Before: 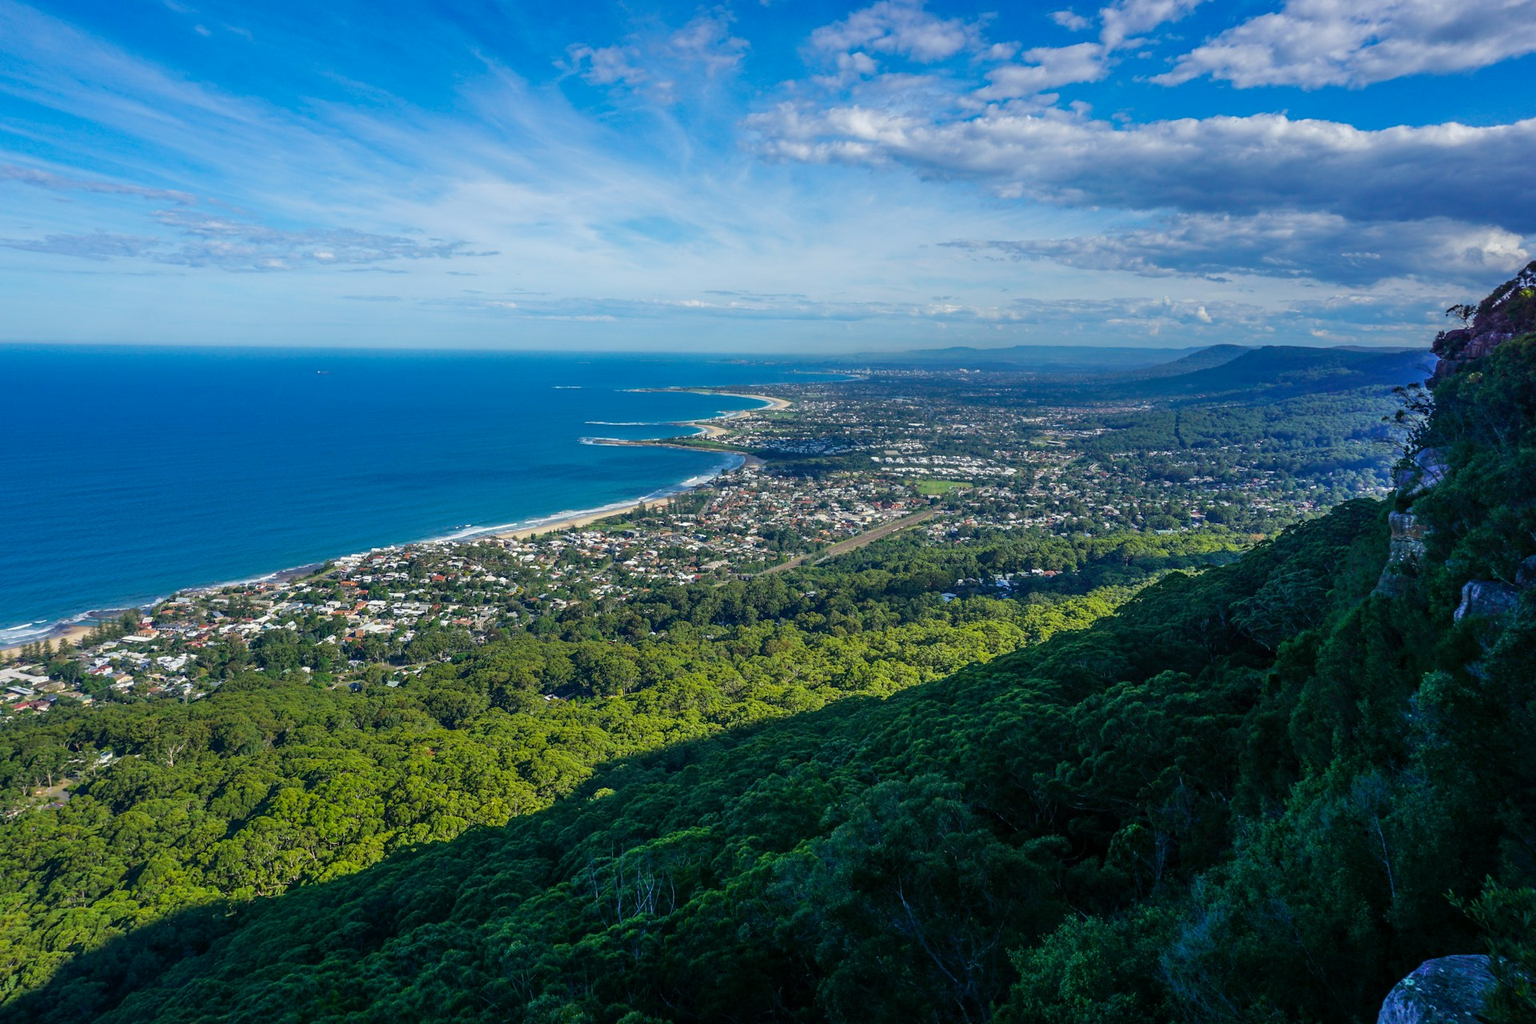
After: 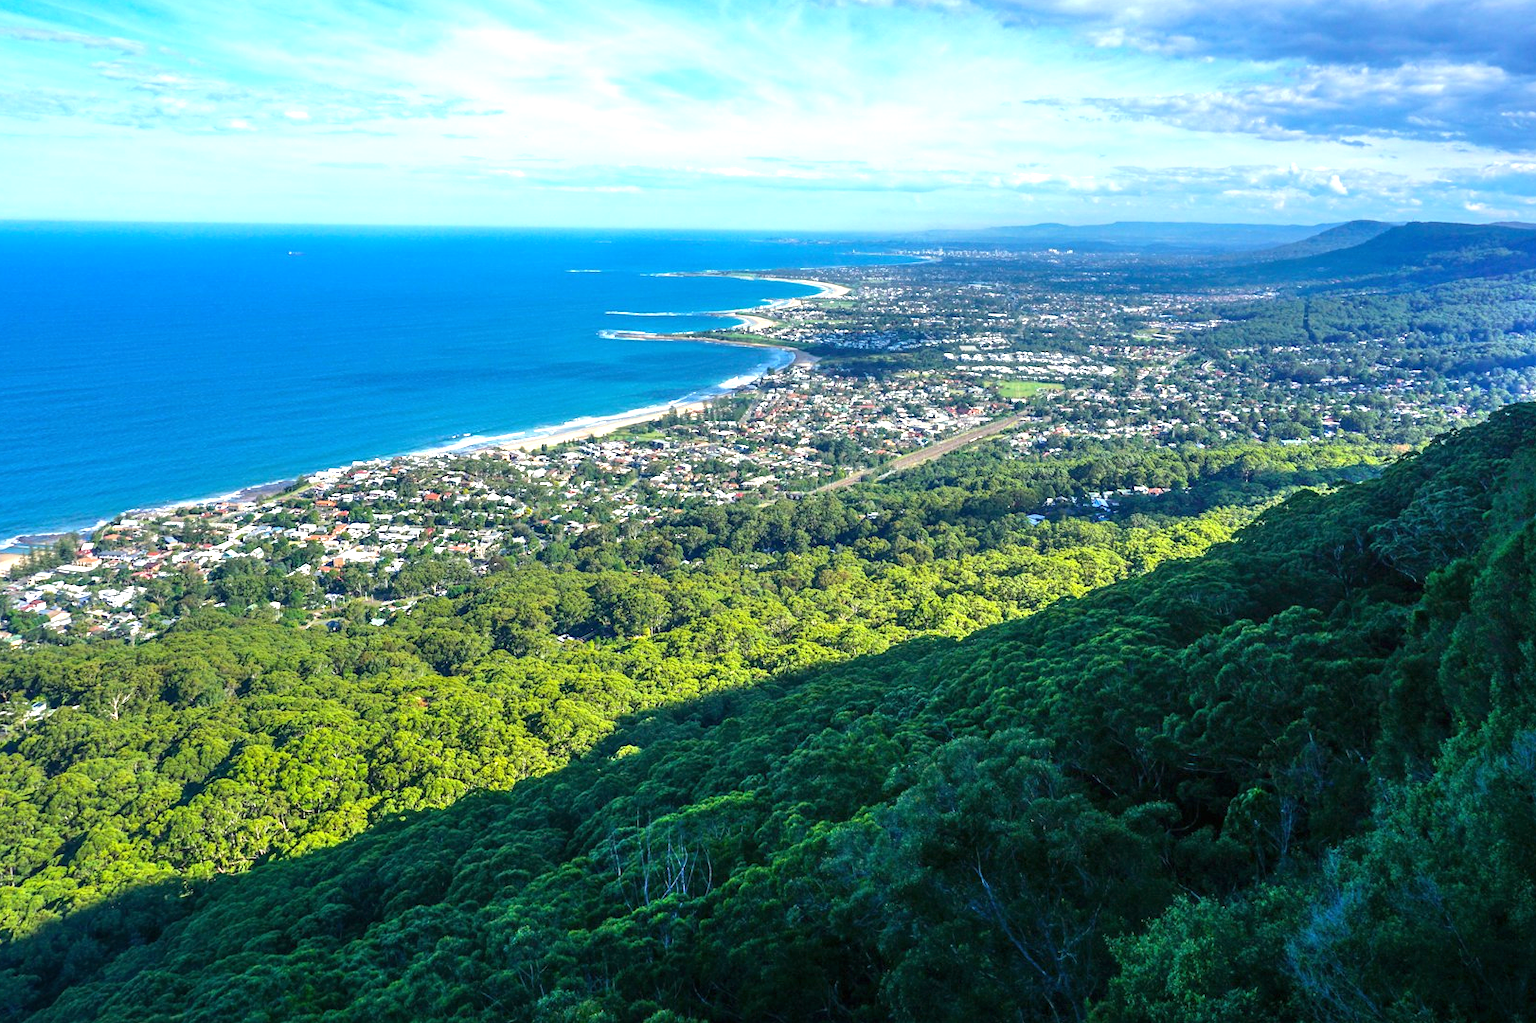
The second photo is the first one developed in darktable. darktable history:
exposure: black level correction 0, exposure 1.173 EV, compensate exposure bias true, compensate highlight preservation false
crop and rotate: left 4.842%, top 15.51%, right 10.668%
